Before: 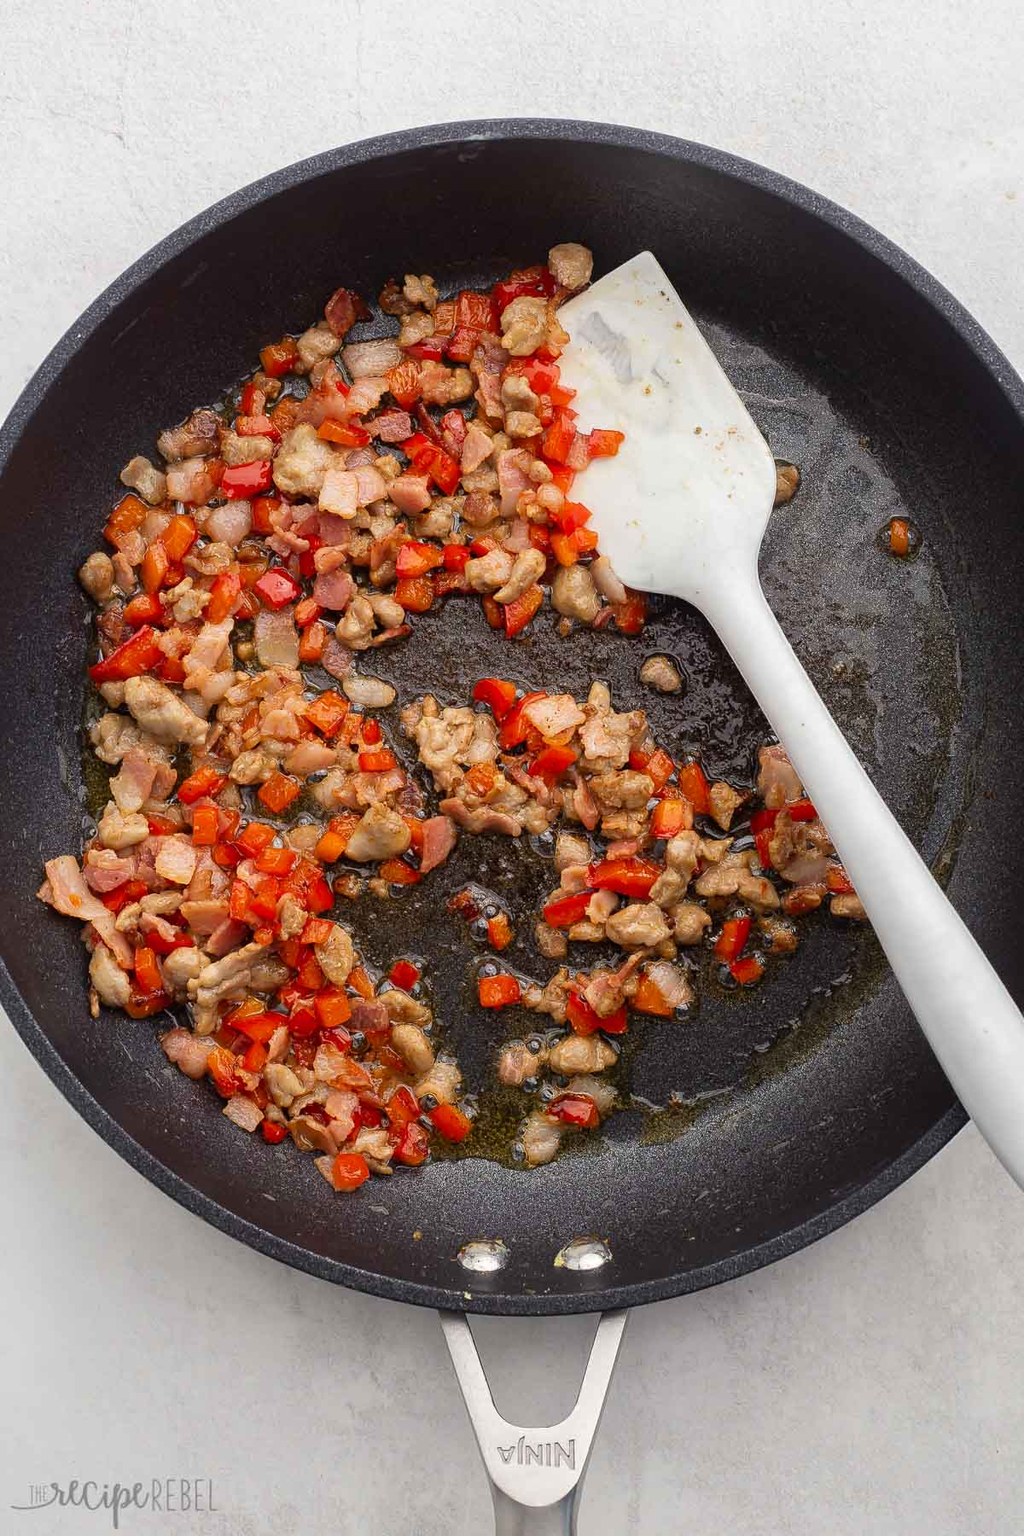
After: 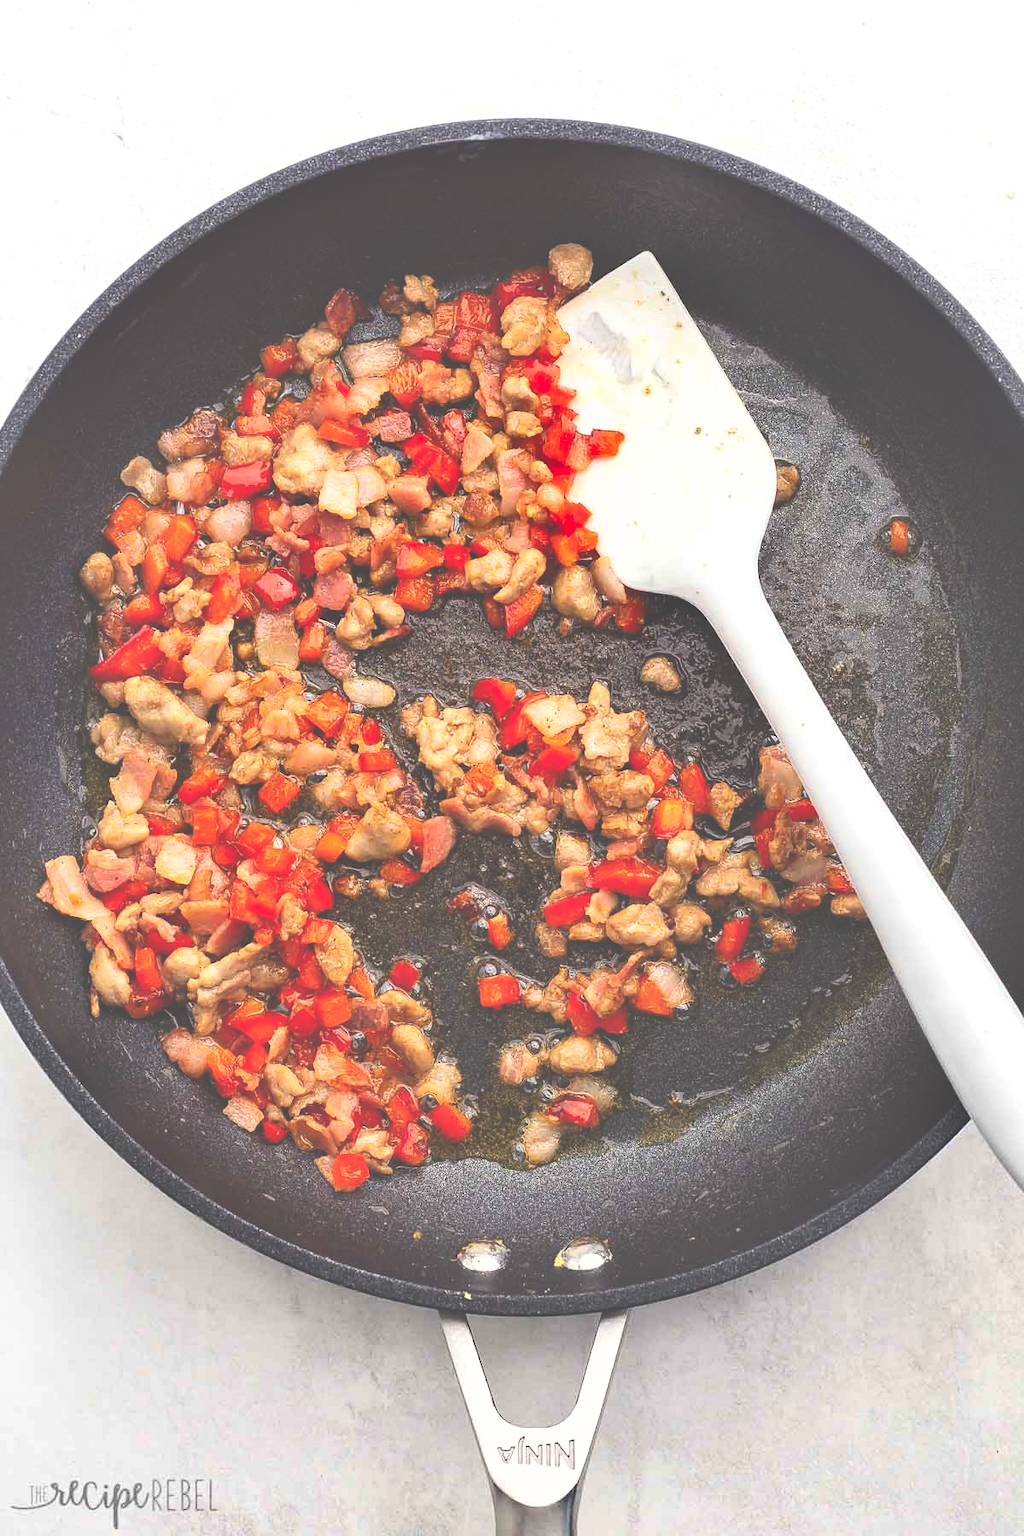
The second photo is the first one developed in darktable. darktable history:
contrast brightness saturation: contrast 0.178, saturation 0.307
shadows and highlights: soften with gaussian
exposure: black level correction -0.069, exposure 0.503 EV, compensate highlight preservation false
